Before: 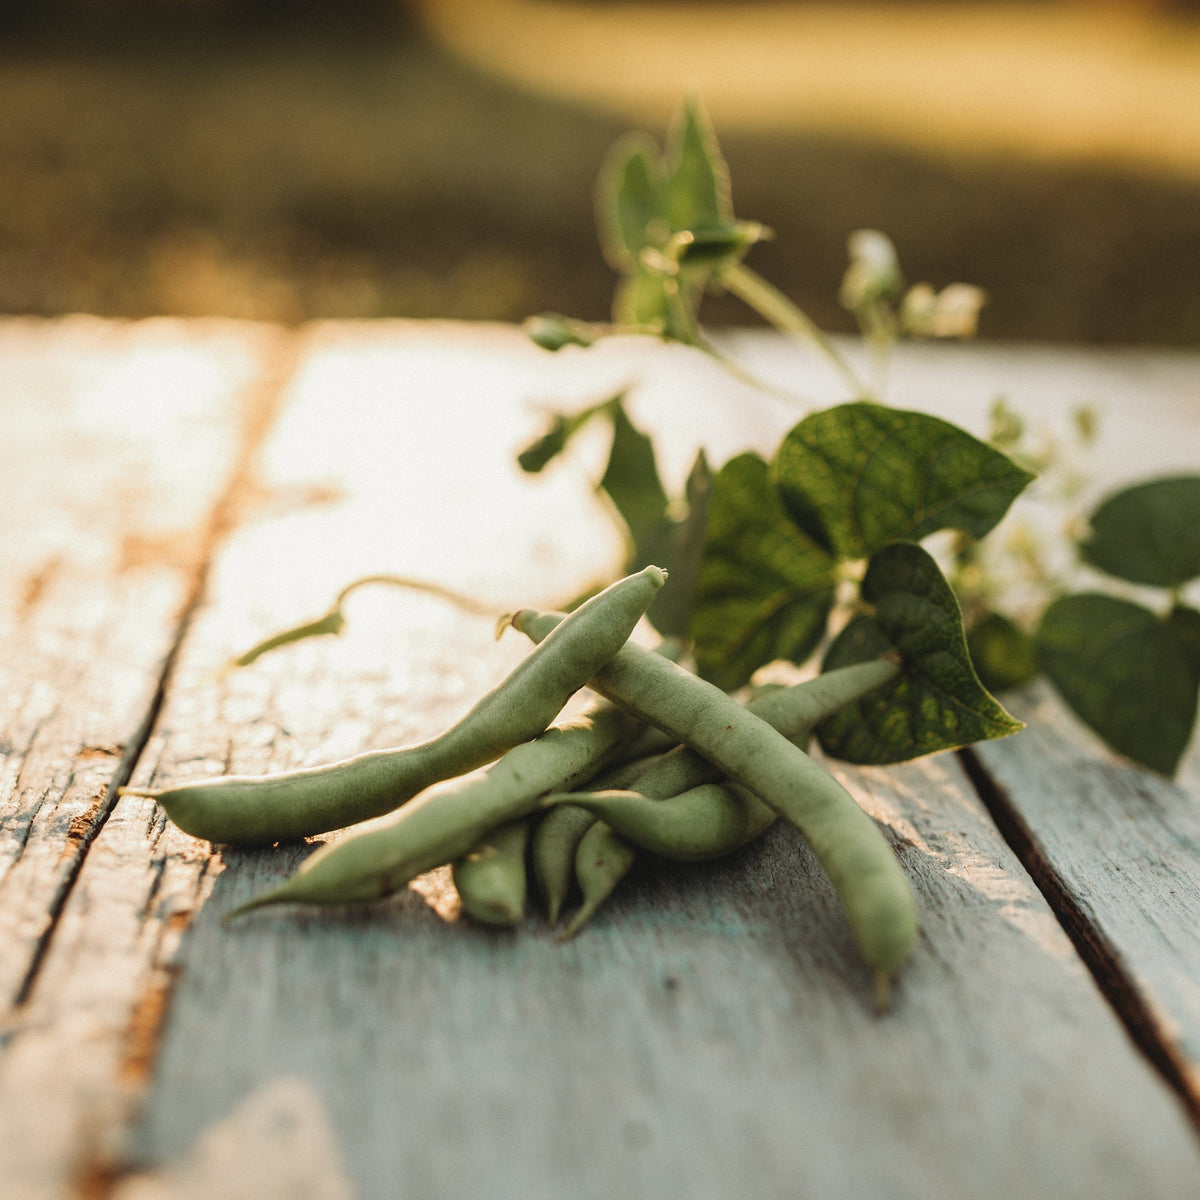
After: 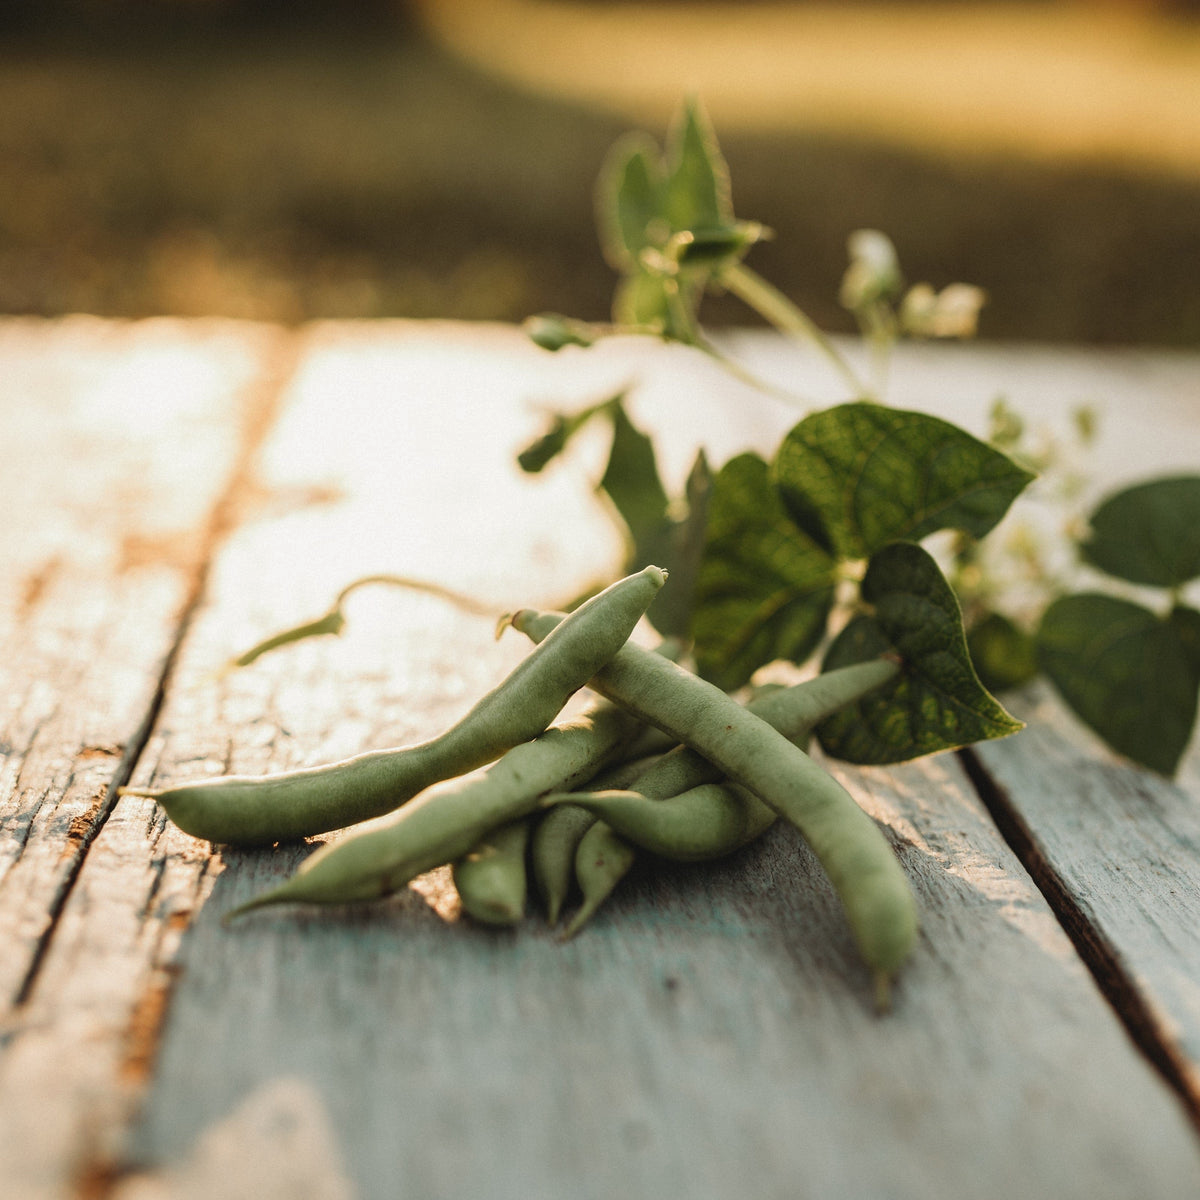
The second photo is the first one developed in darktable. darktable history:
base curve: curves: ch0 [(0, 0) (0.472, 0.455) (1, 1)], preserve colors none
color zones: curves: ch0 [(0.25, 0.5) (0.636, 0.25) (0.75, 0.5)]
